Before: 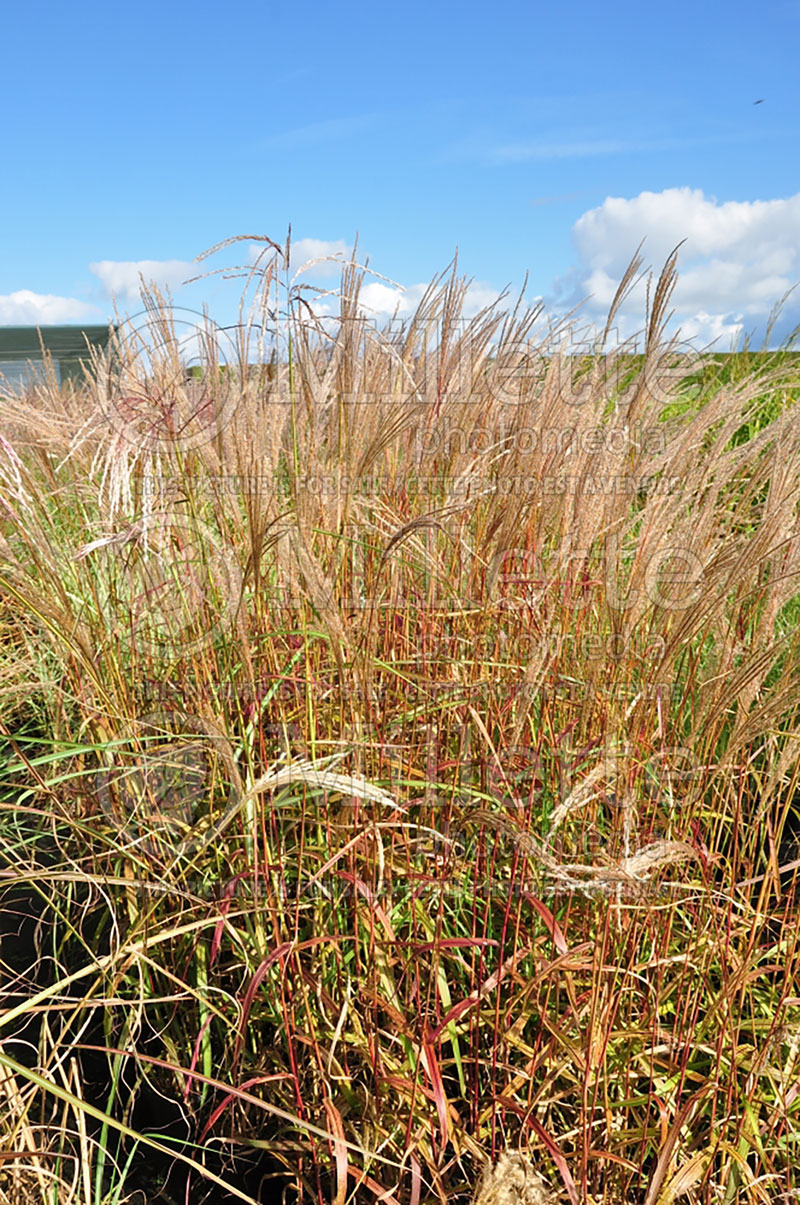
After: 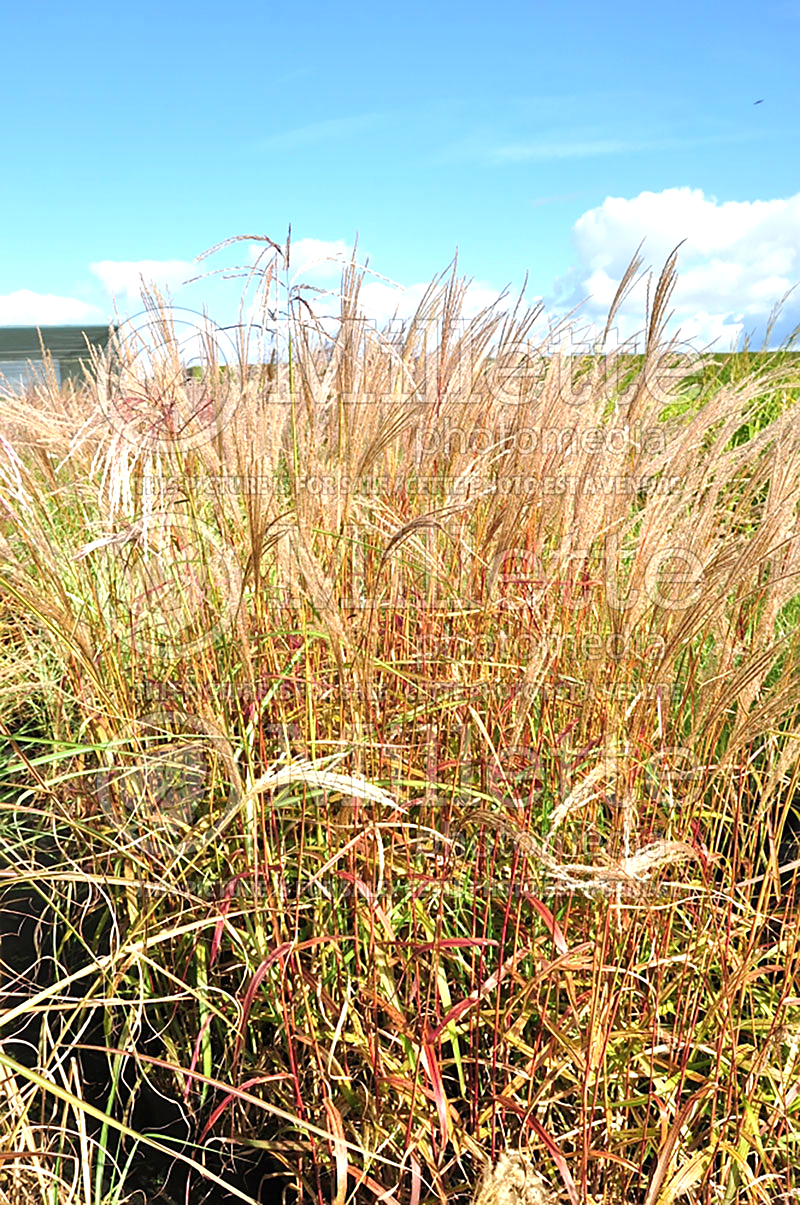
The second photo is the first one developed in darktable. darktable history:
exposure: exposure 0.6 EV, compensate highlight preservation false
sharpen: amount 0.2
